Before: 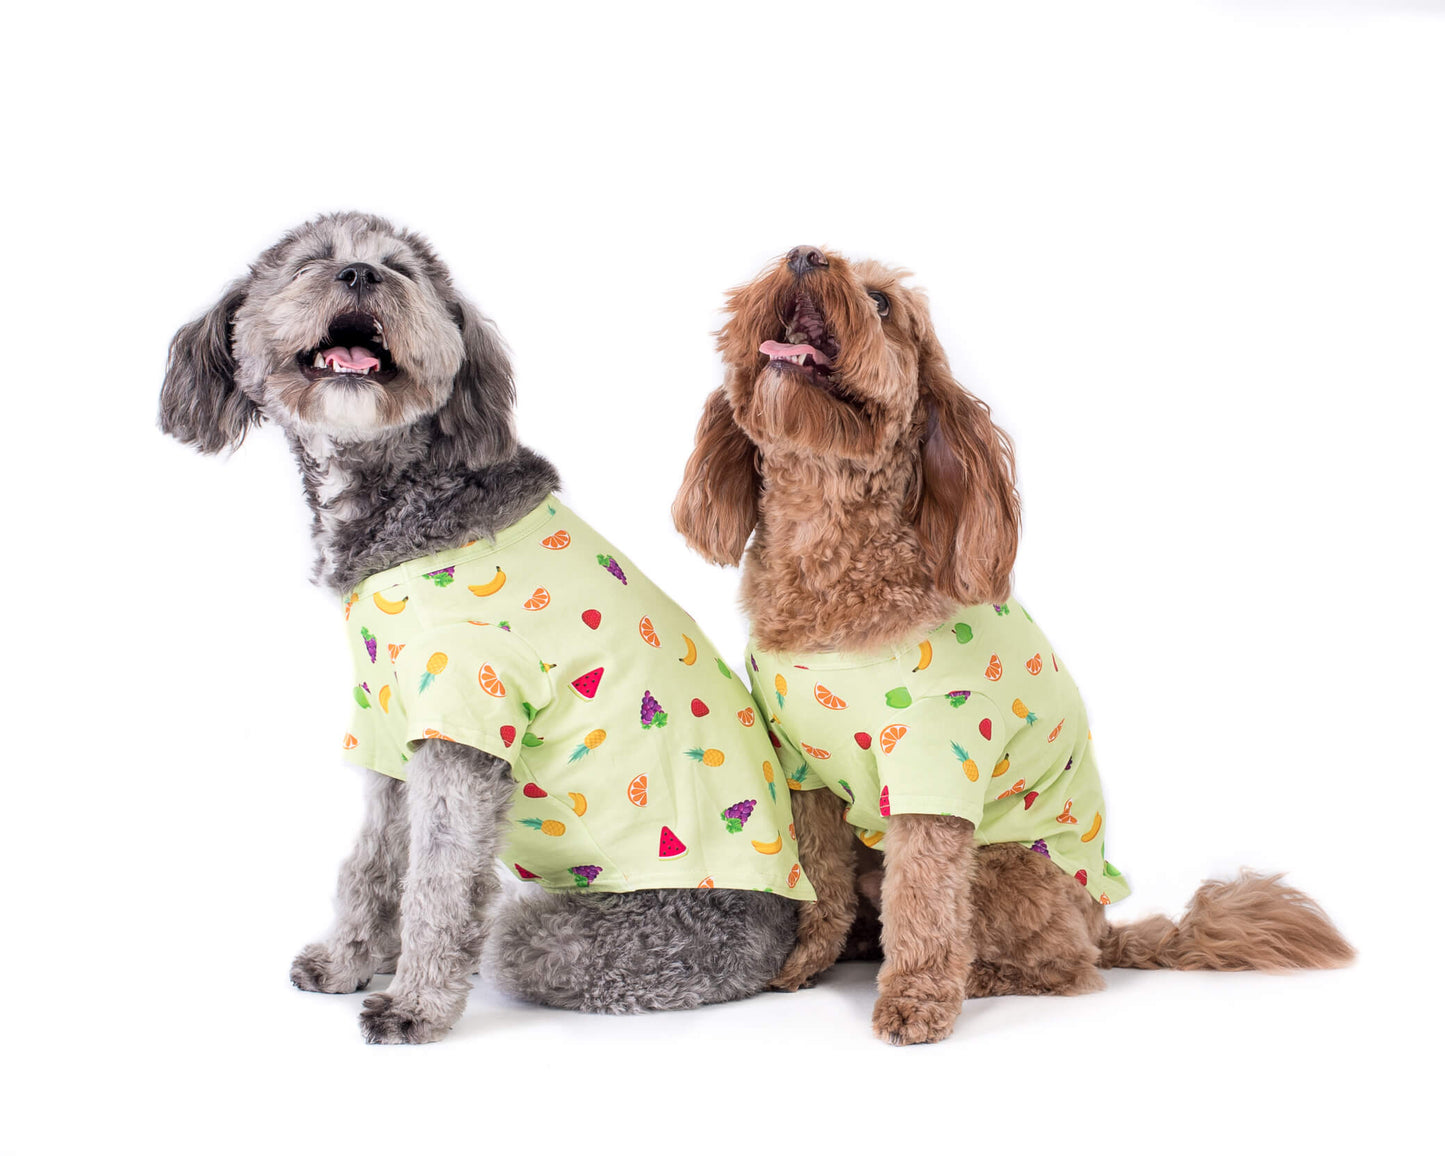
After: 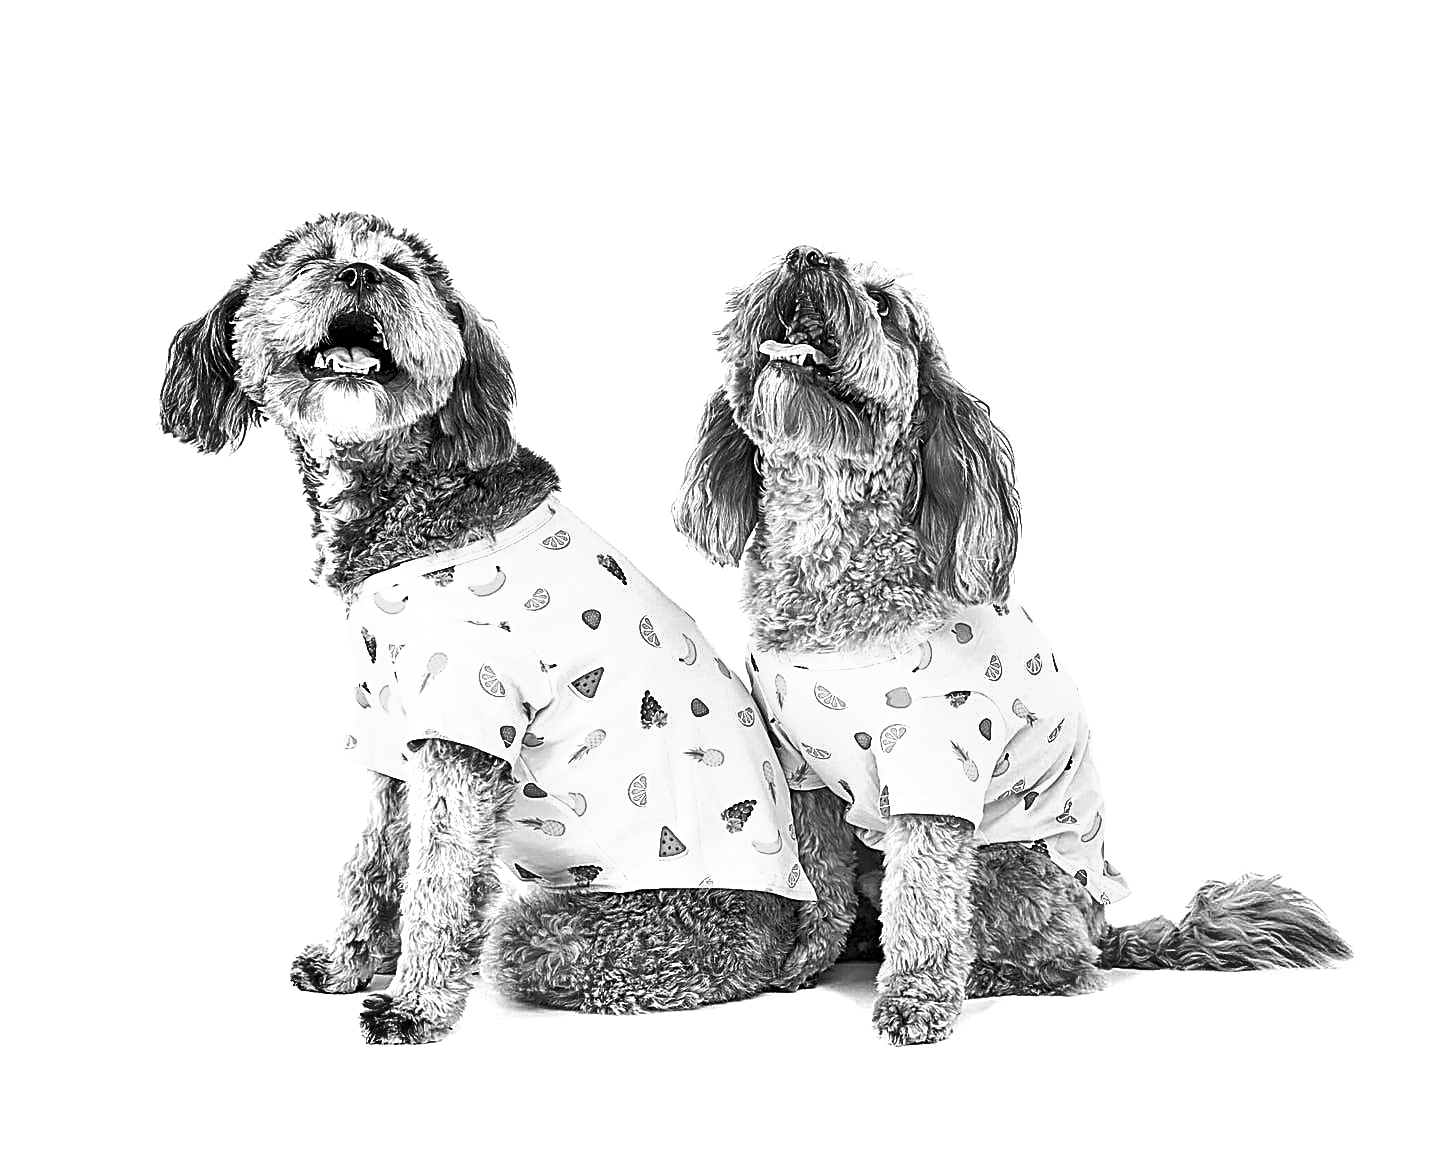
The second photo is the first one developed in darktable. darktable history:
color zones: curves: ch0 [(0.004, 0.588) (0.116, 0.636) (0.259, 0.476) (0.423, 0.464) (0.75, 0.5)]; ch1 [(0, 0) (0.143, 0) (0.286, 0) (0.429, 0) (0.571, 0) (0.714, 0) (0.857, 0)]
shadows and highlights: shadows 49, highlights -41, soften with gaussian
velvia: strength 17%
sharpen: amount 1.861
exposure: black level correction 0, exposure 0.6 EV, compensate highlight preservation false
